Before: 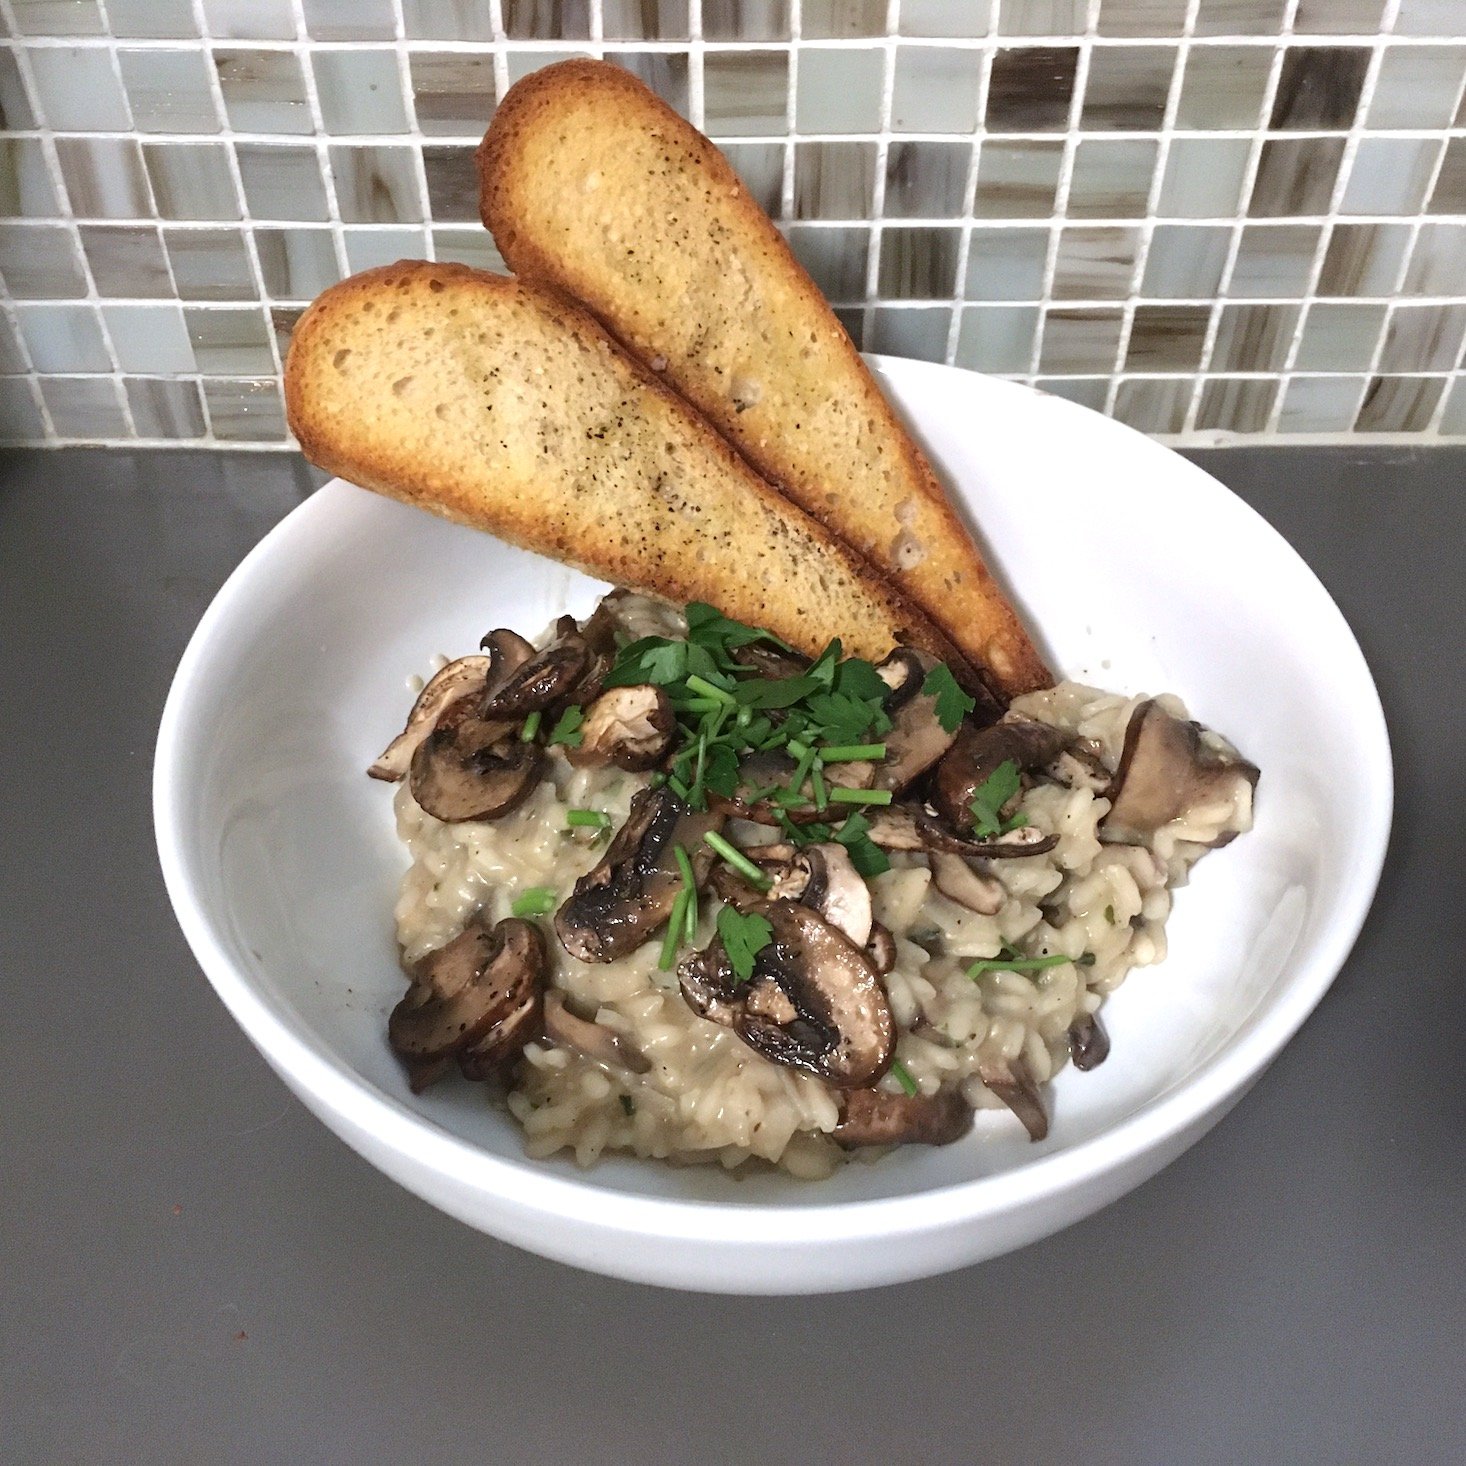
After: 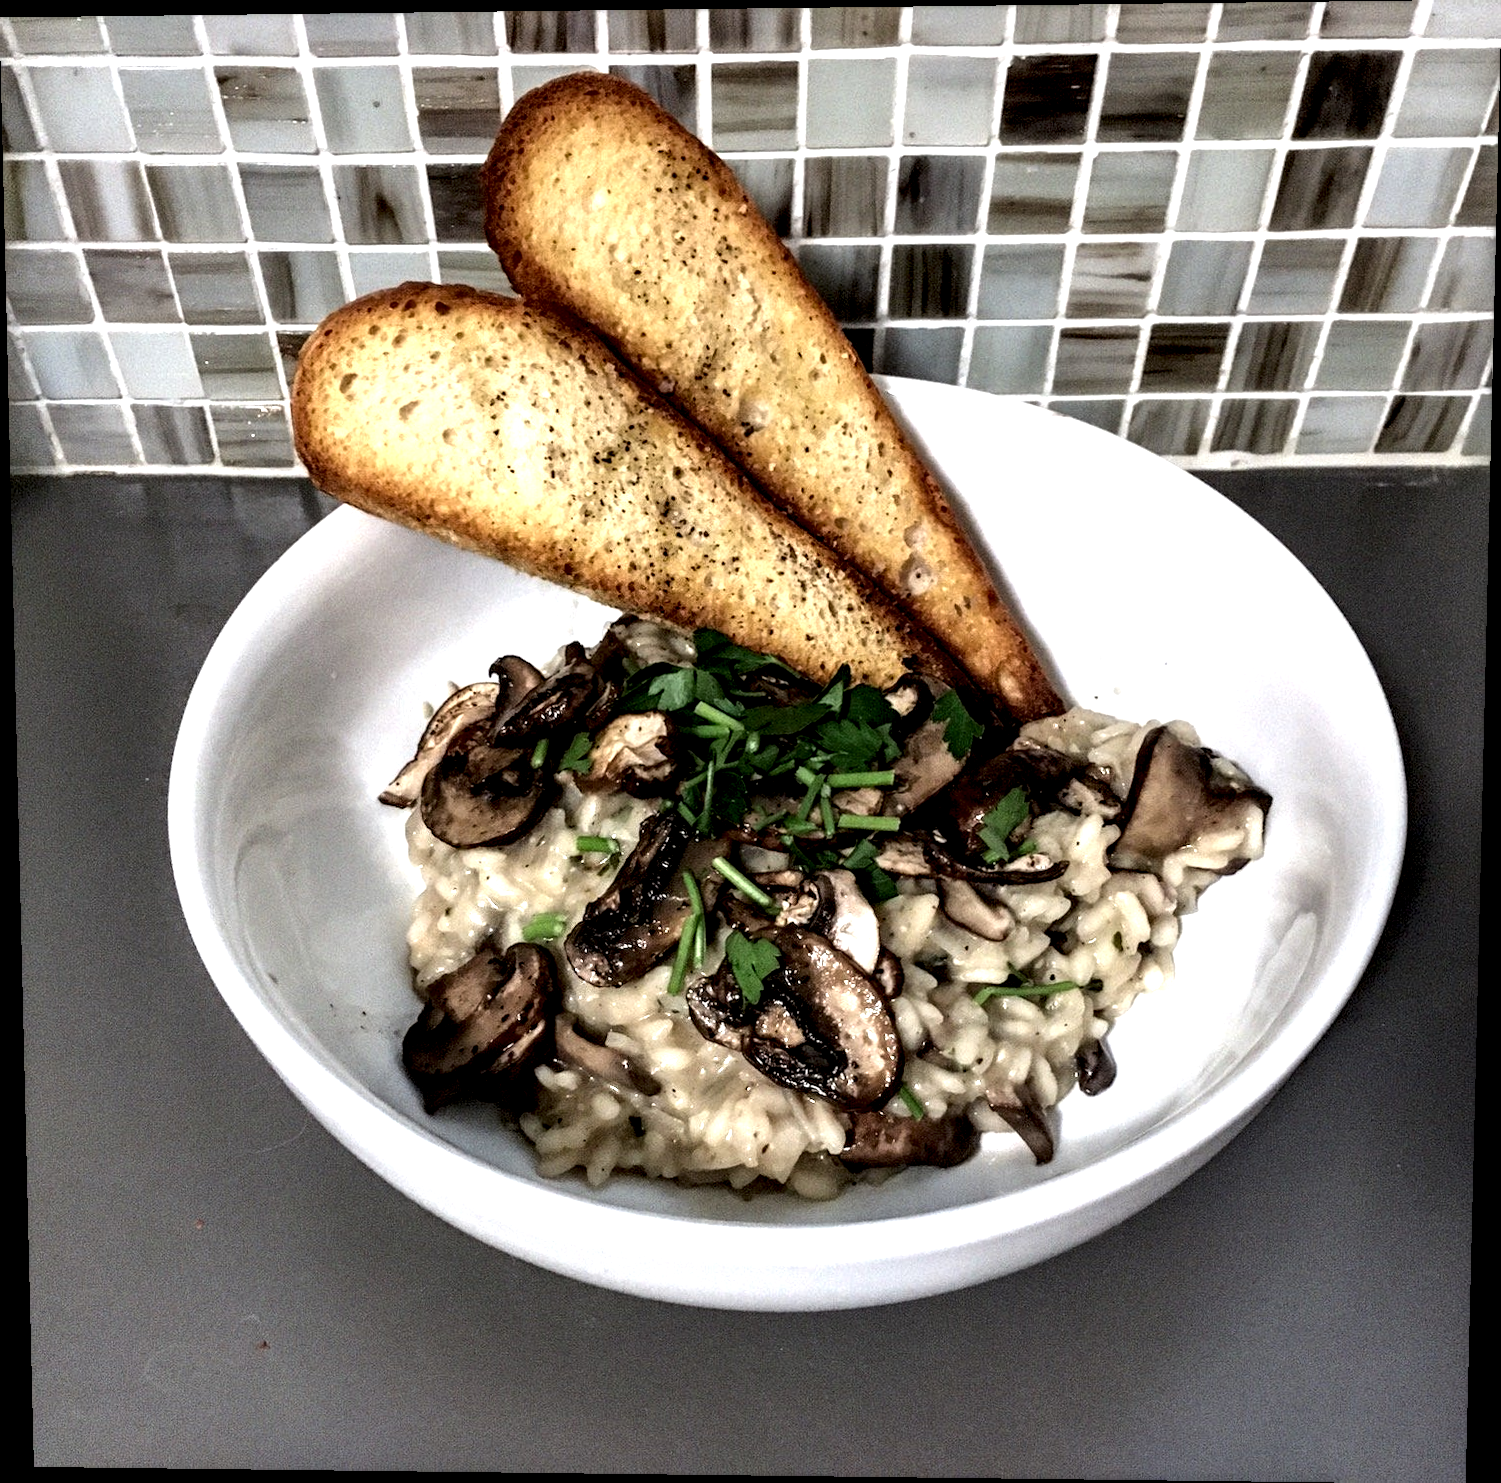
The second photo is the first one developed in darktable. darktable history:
local contrast: shadows 185%, detail 225%
rotate and perspective: lens shift (vertical) 0.048, lens shift (horizontal) -0.024, automatic cropping off
